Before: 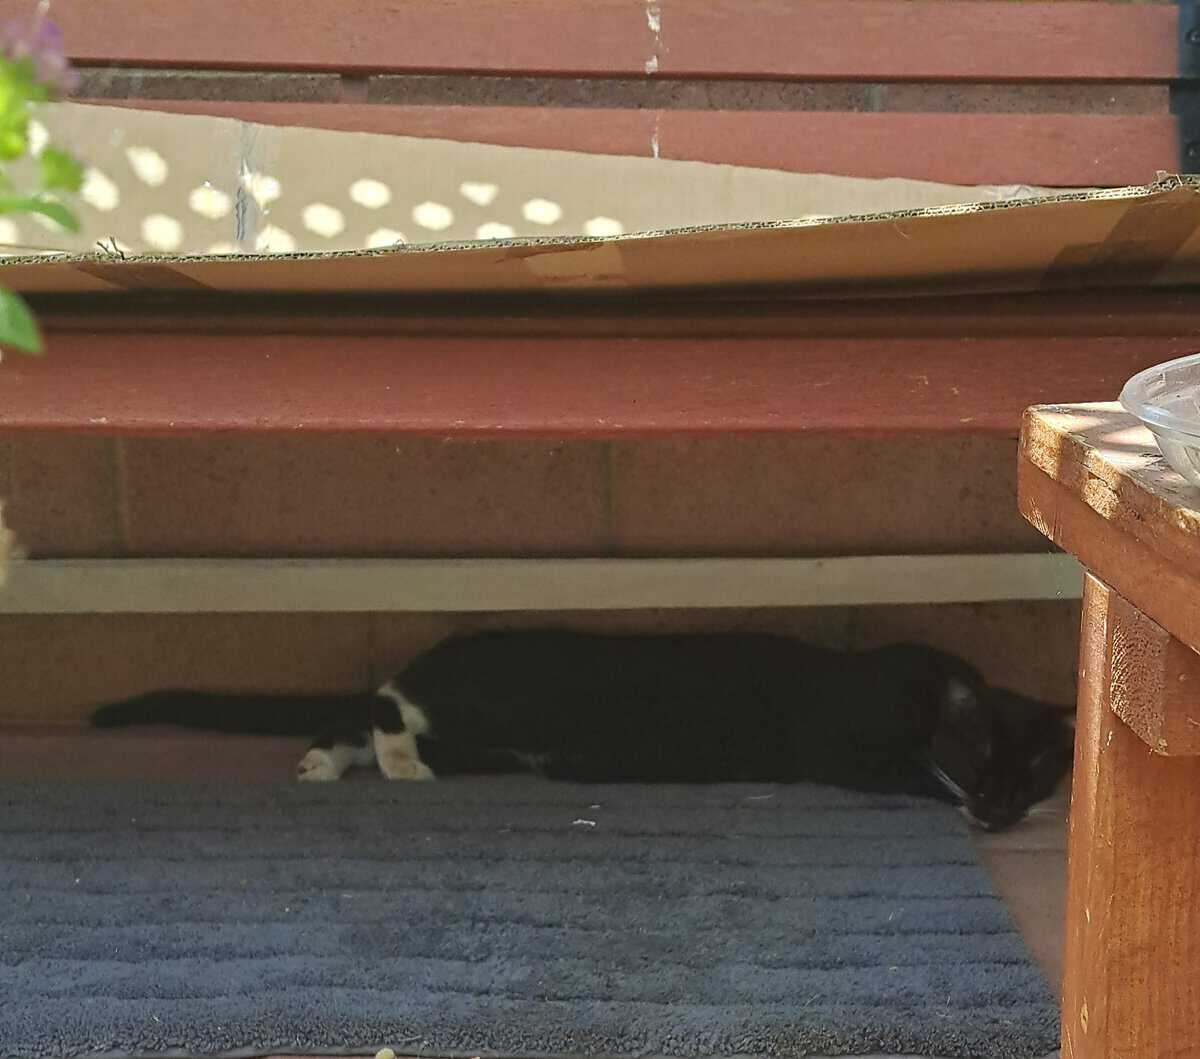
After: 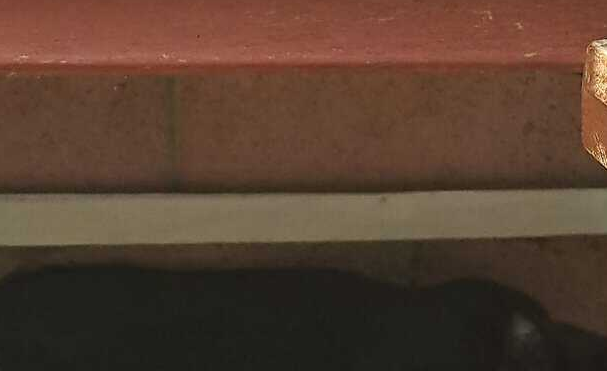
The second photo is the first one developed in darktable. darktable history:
crop: left 36.396%, top 34.495%, right 13.012%, bottom 30.456%
